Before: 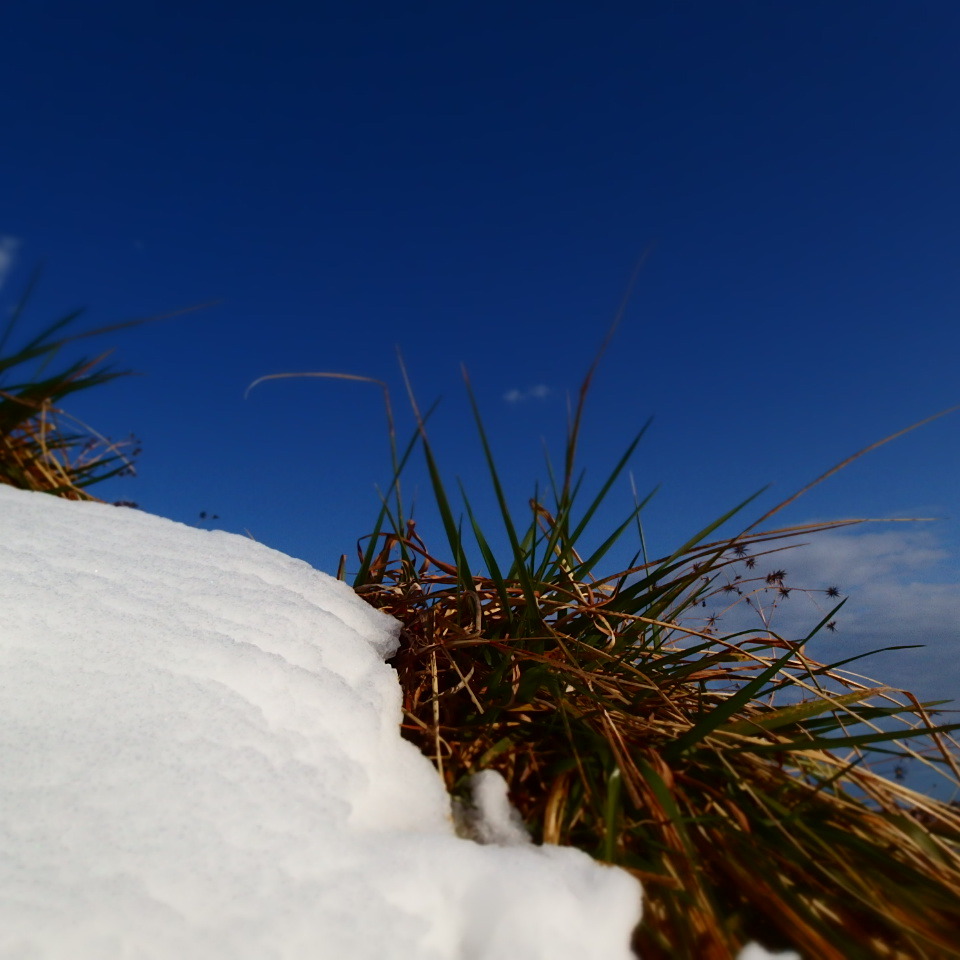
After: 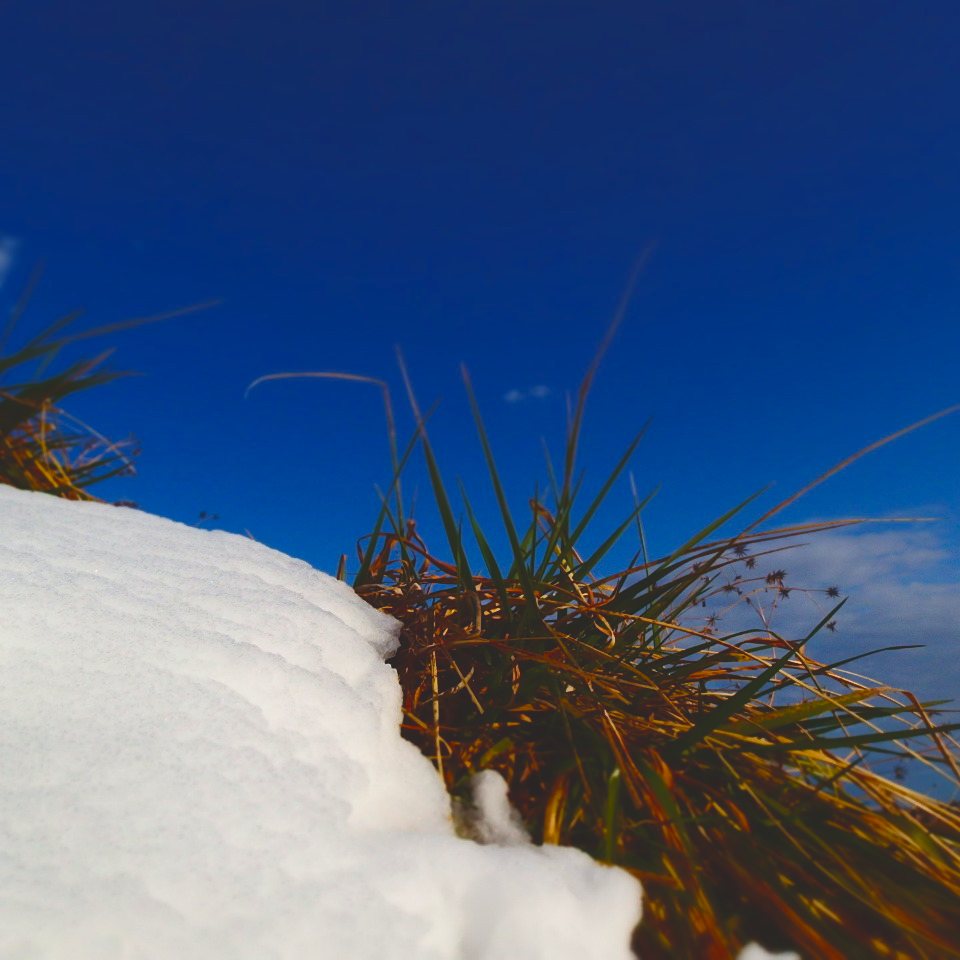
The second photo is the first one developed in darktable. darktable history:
color balance rgb: global offset › luminance 1.967%, perceptual saturation grading › global saturation 36.619%, perceptual saturation grading › shadows 35.331%
